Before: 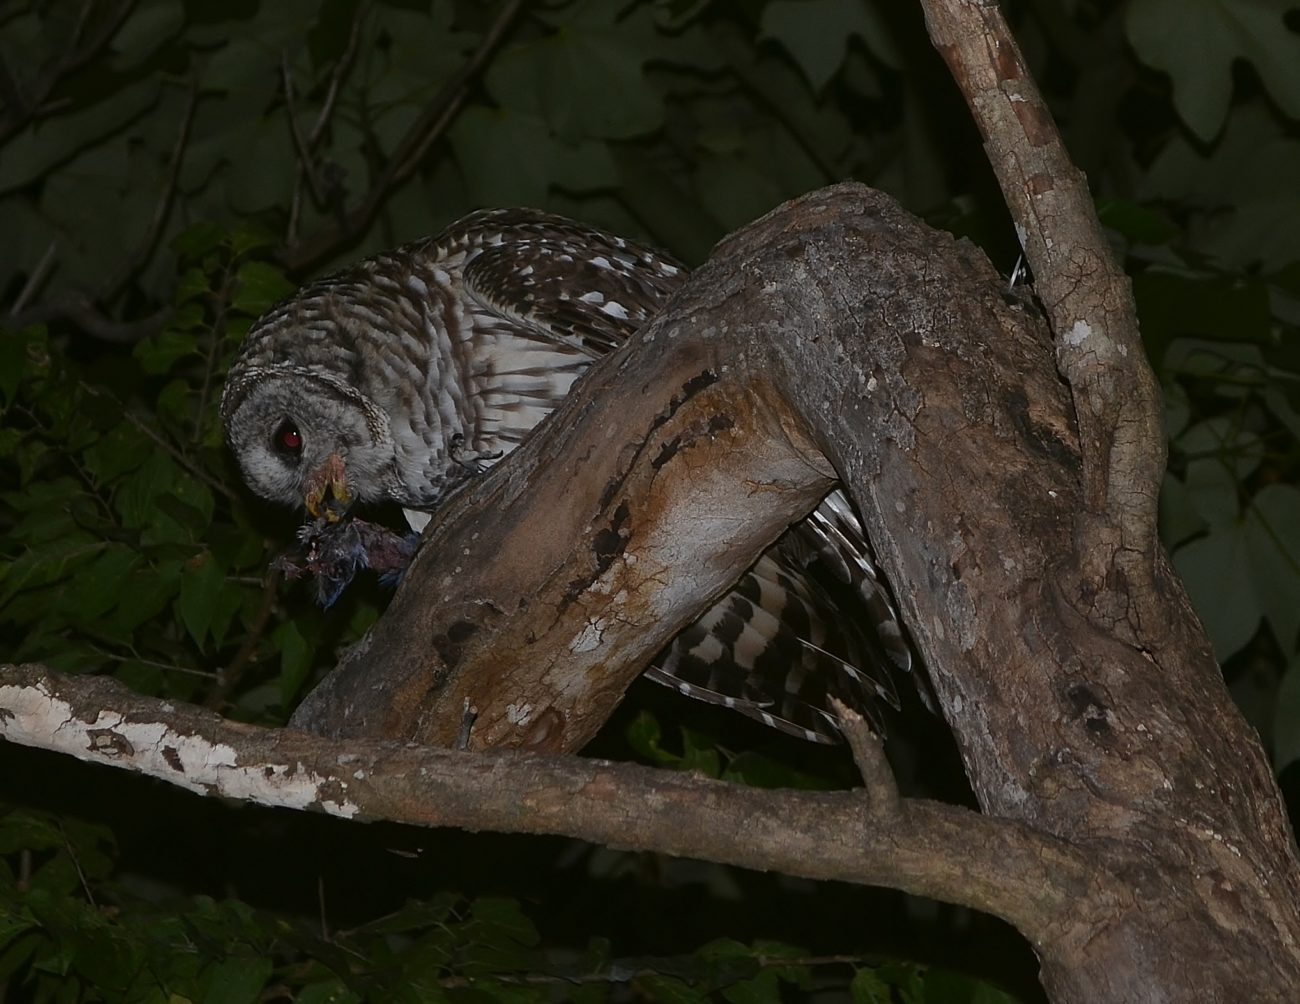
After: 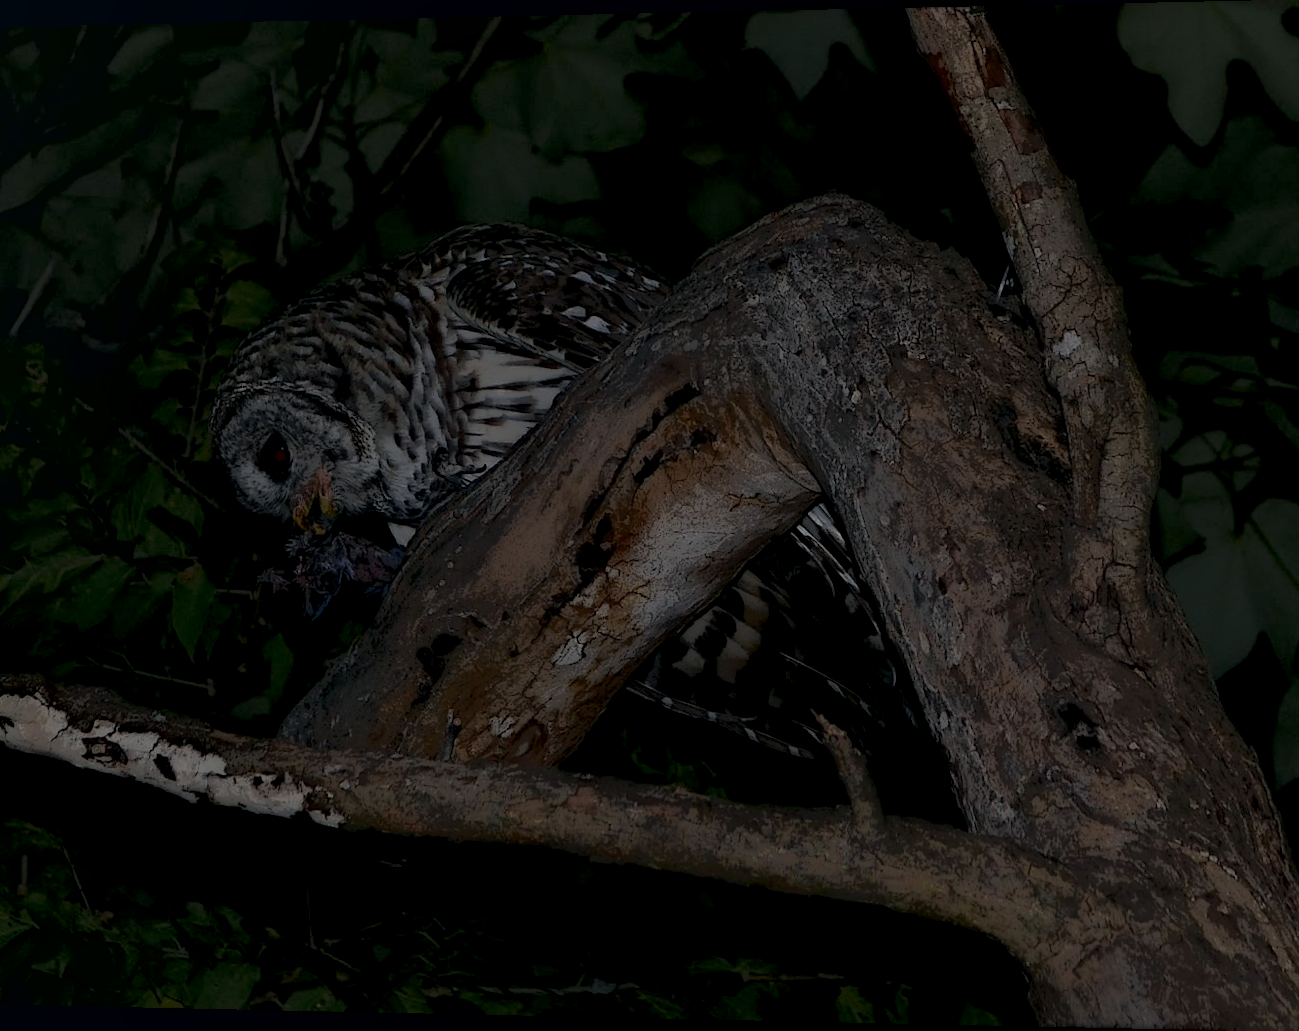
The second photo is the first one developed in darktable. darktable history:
color correction: highlights a* 2.75, highlights b* 5, shadows a* -2.04, shadows b* -4.84, saturation 0.8
rotate and perspective: lens shift (horizontal) -0.055, automatic cropping off
local contrast: highlights 0%, shadows 198%, detail 164%, midtone range 0.001
